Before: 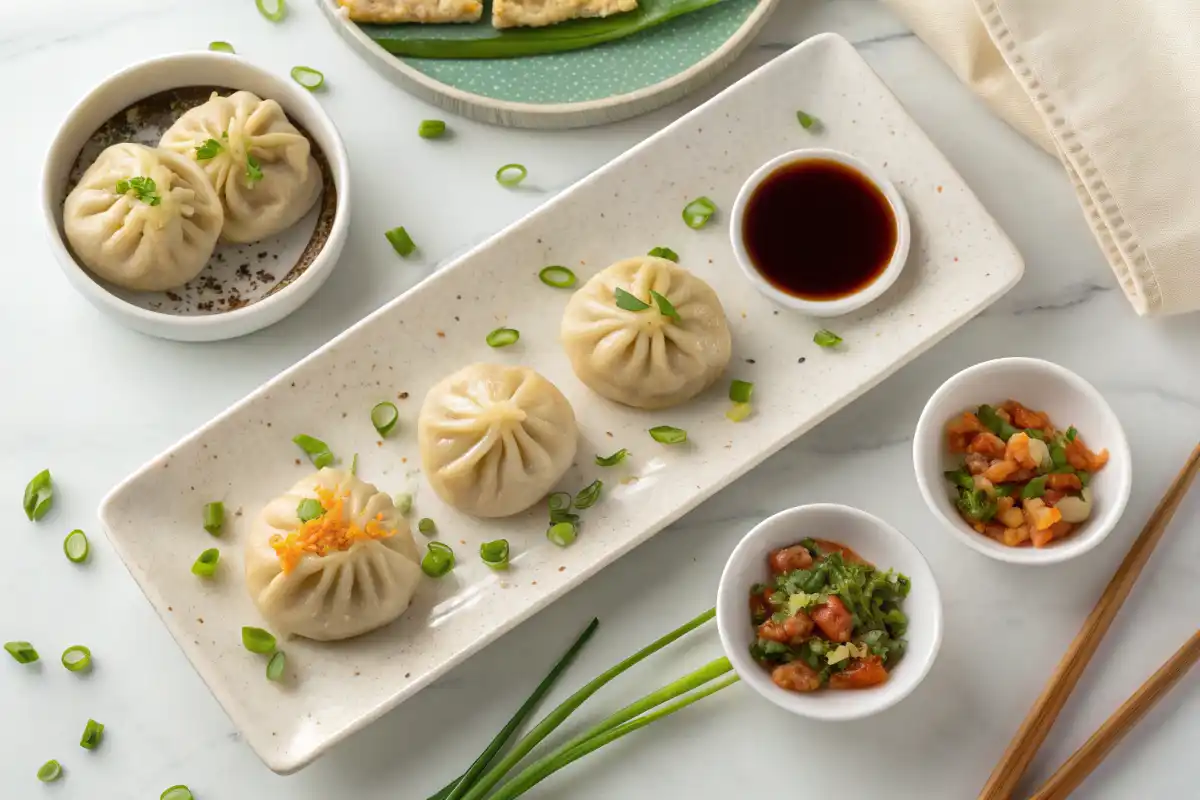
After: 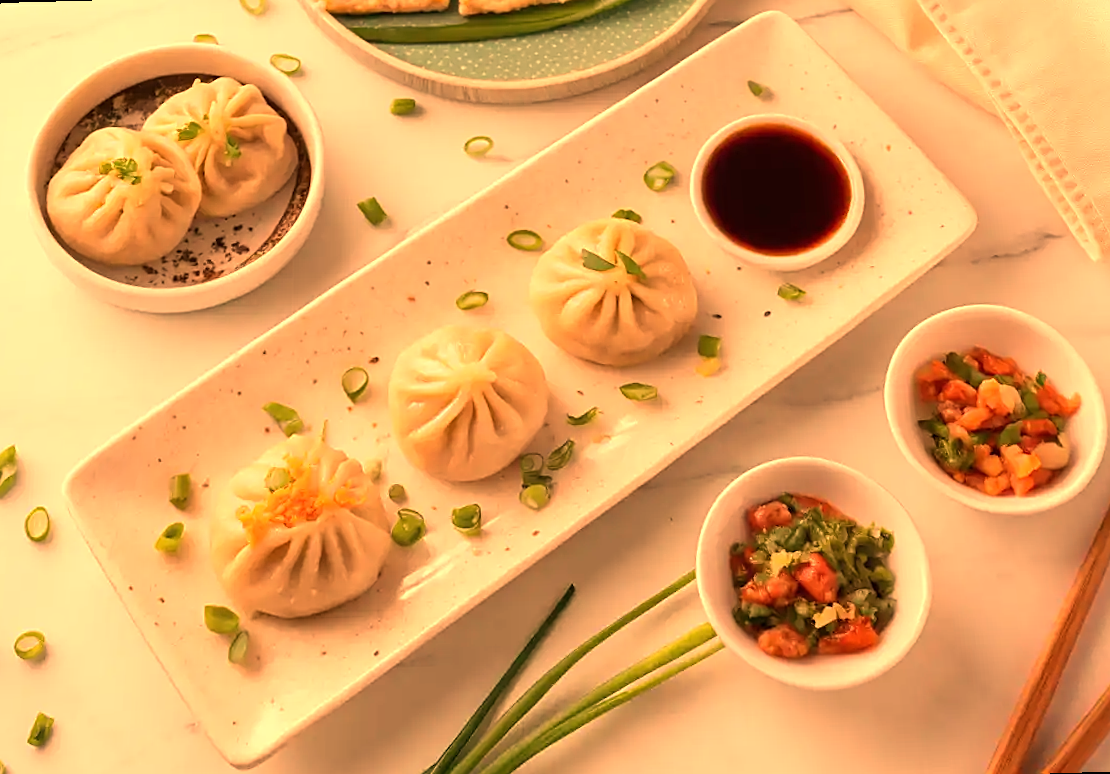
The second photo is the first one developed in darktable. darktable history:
sharpen: on, module defaults
rotate and perspective: rotation -1.68°, lens shift (vertical) -0.146, crop left 0.049, crop right 0.912, crop top 0.032, crop bottom 0.96
exposure: black level correction 0, compensate exposure bias true, compensate highlight preservation false
white balance: red 1.467, blue 0.684
